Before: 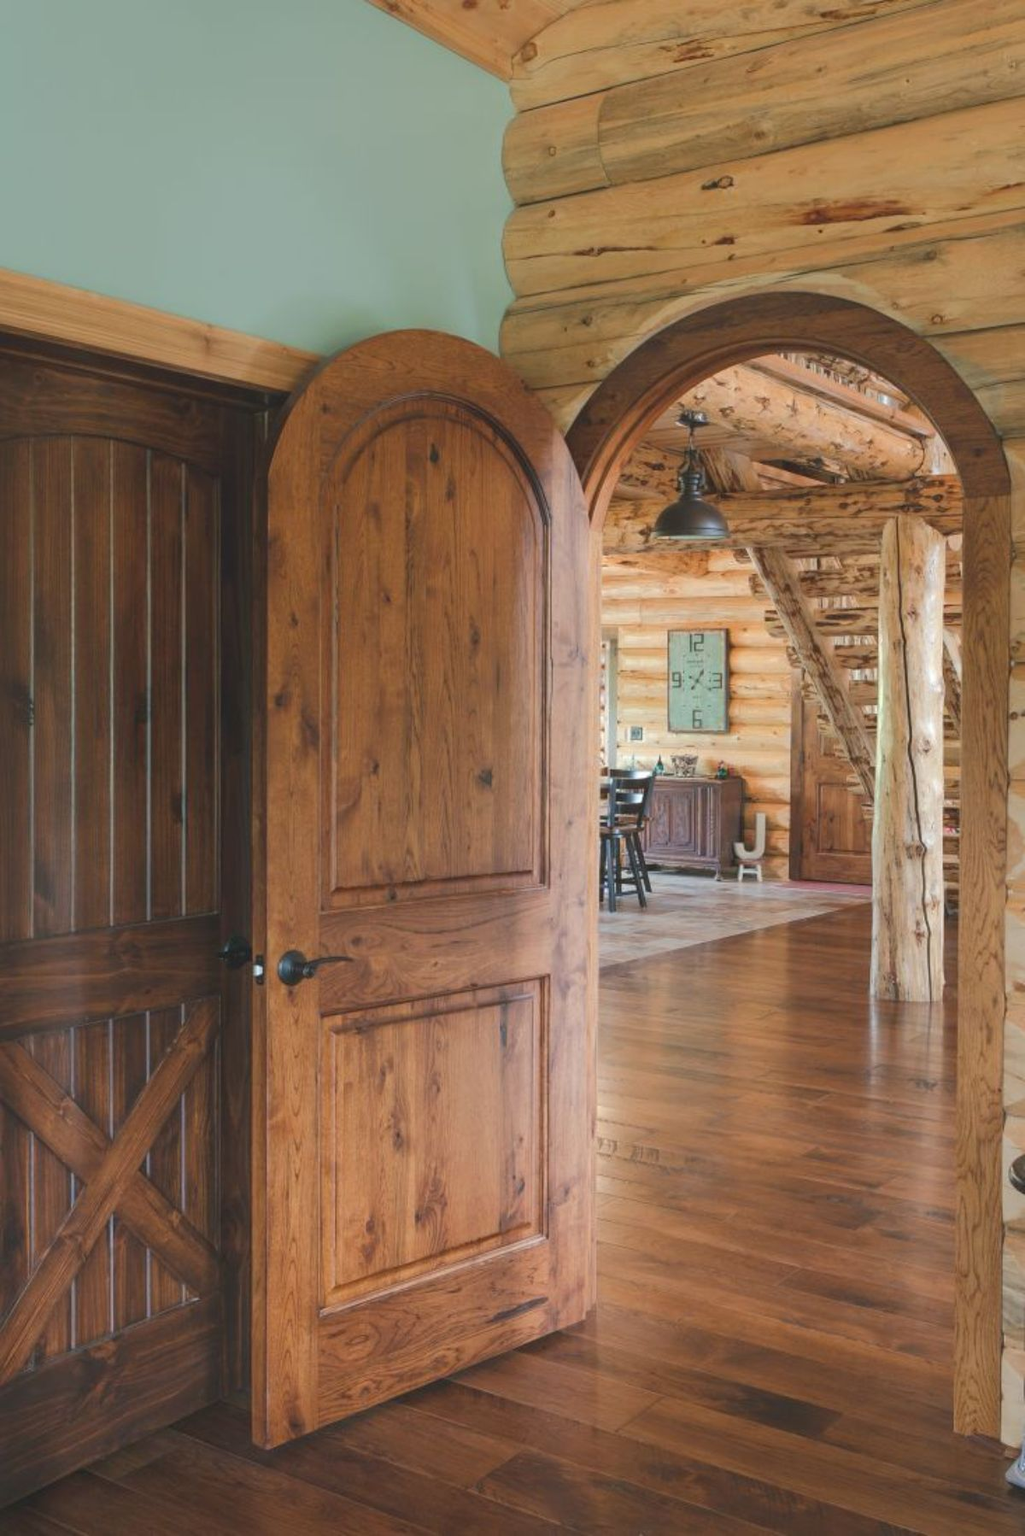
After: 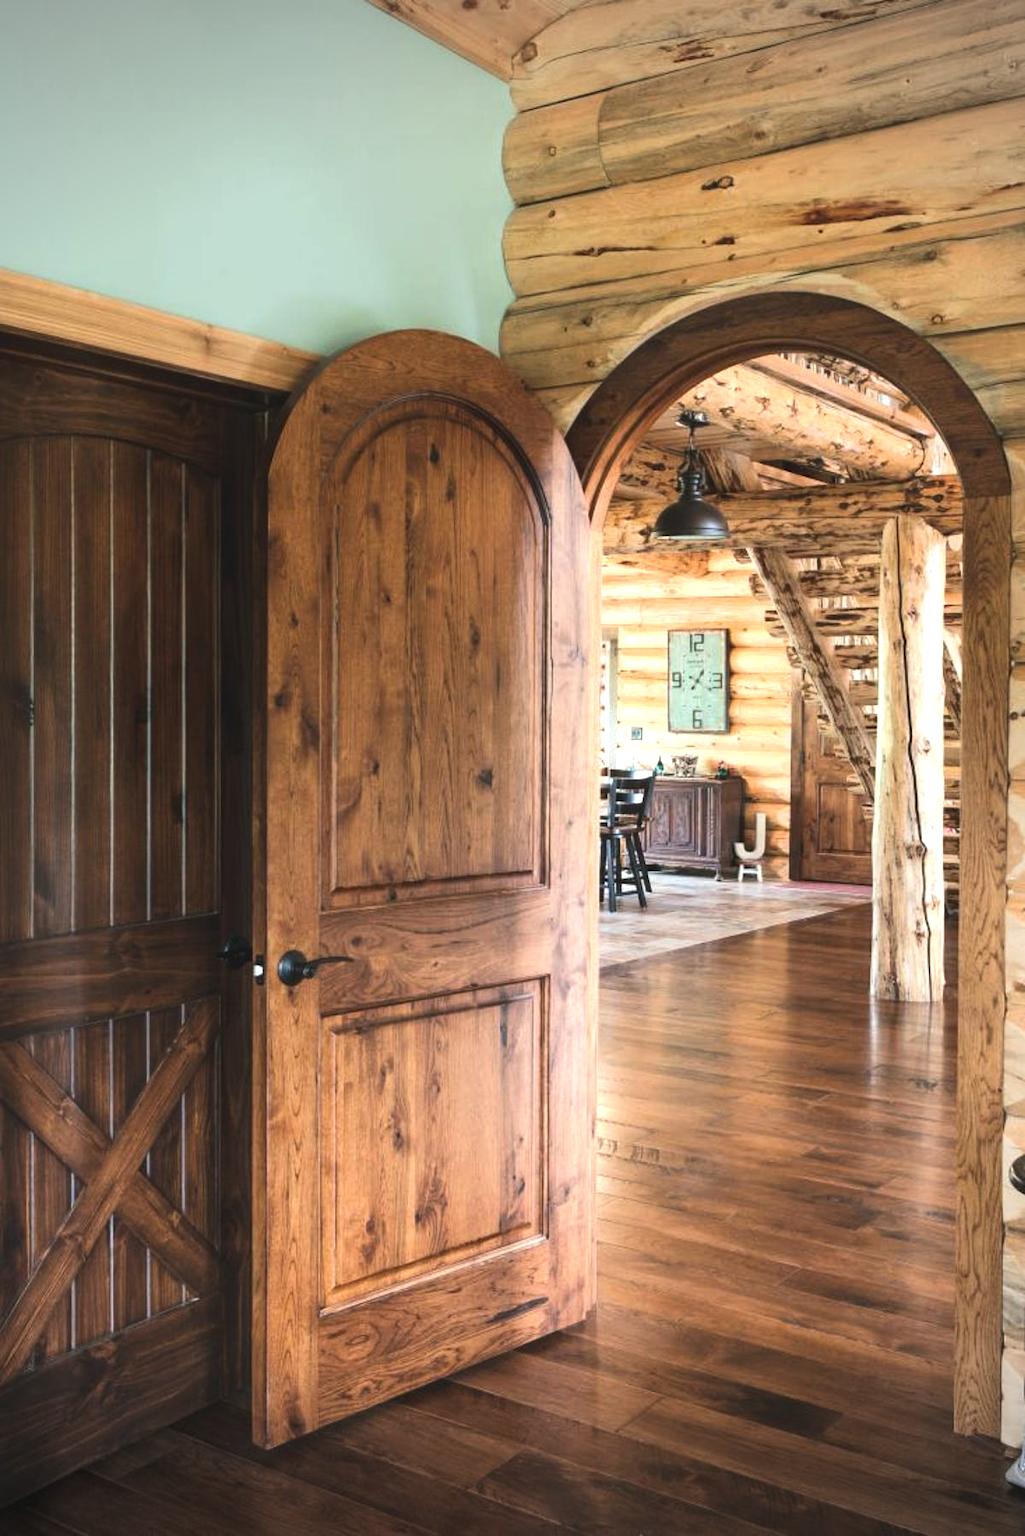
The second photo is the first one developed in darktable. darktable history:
vignetting: fall-off start 97.22%, width/height ratio 1.182
tone equalizer: -8 EV -1.07 EV, -7 EV -1.02 EV, -6 EV -0.835 EV, -5 EV -0.562 EV, -3 EV 0.585 EV, -2 EV 0.888 EV, -1 EV 0.999 EV, +0 EV 1.07 EV, edges refinement/feathering 500, mask exposure compensation -1.57 EV, preserve details no
